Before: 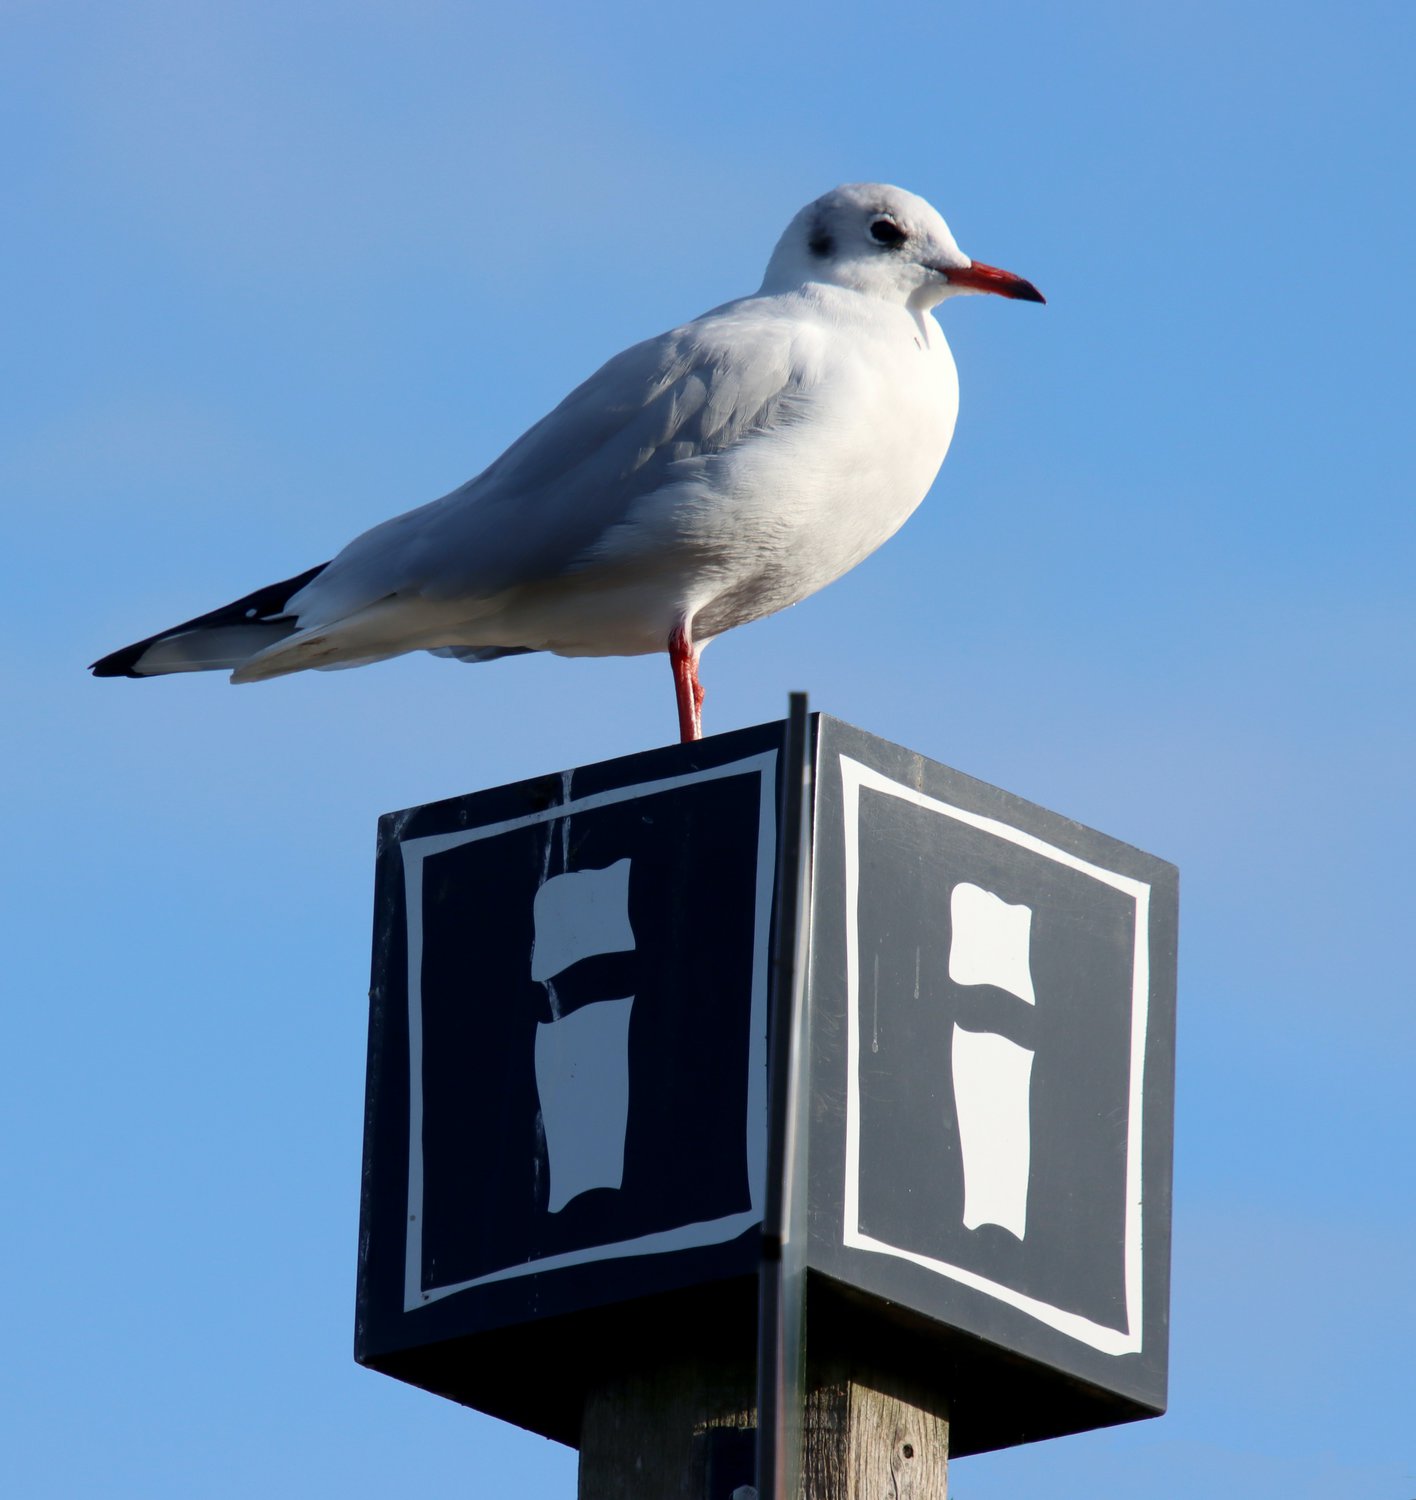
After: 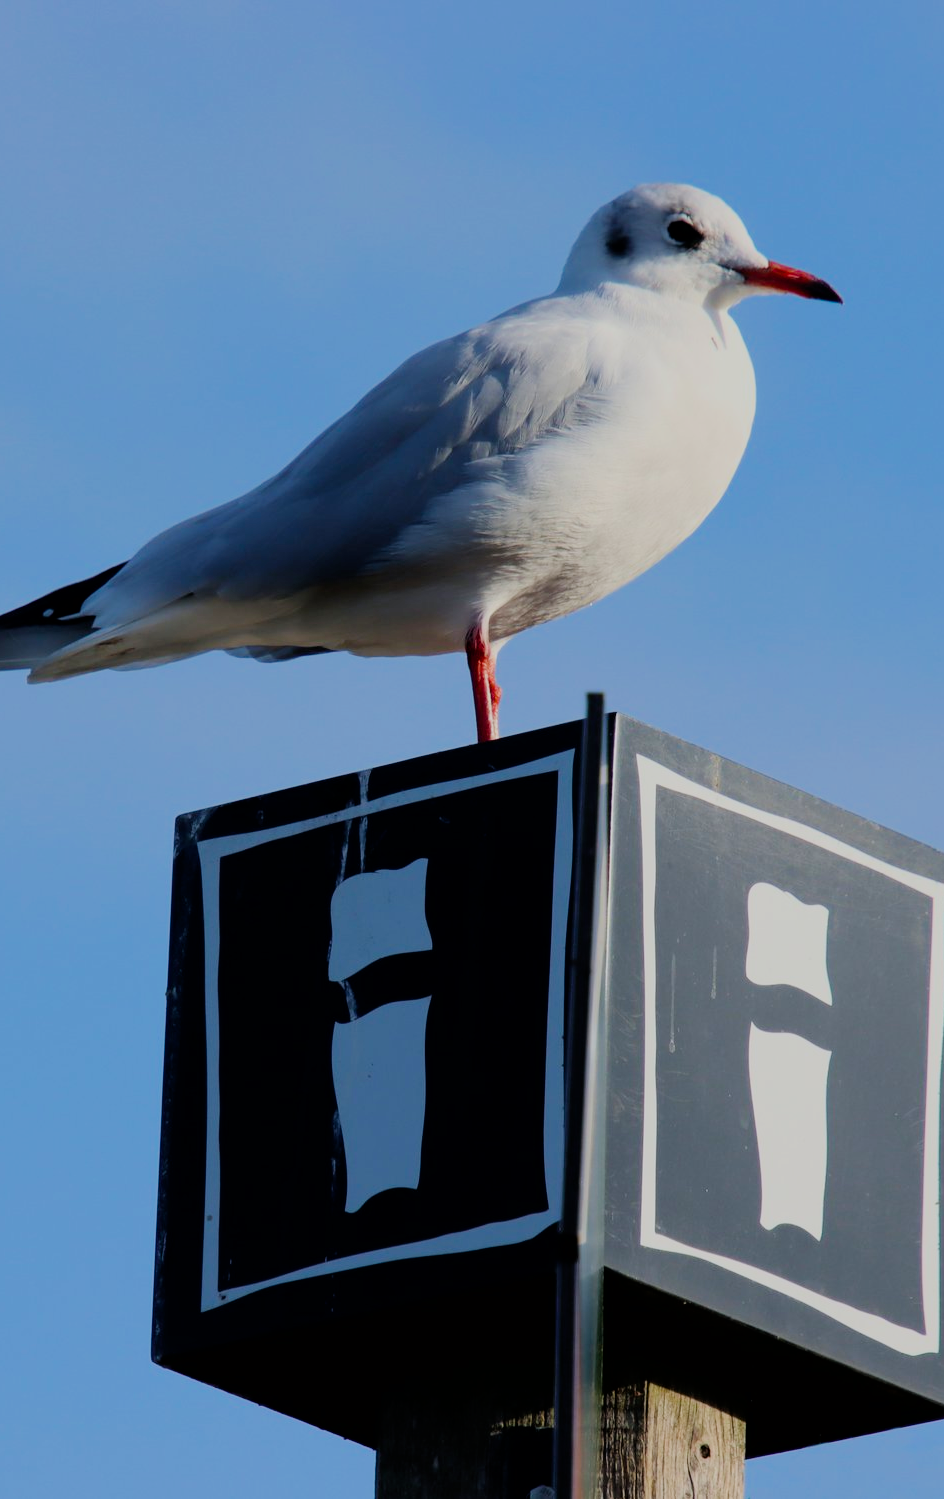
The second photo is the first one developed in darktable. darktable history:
color correction: highlights b* 0.033
crop and rotate: left 14.373%, right 18.935%
color balance rgb: power › hue 329.95°, perceptual saturation grading › global saturation 29.5%, global vibrance 20%
filmic rgb: black relative exposure -6.91 EV, white relative exposure 5.61 EV, threshold 3.04 EV, hardness 2.85, enable highlight reconstruction true
